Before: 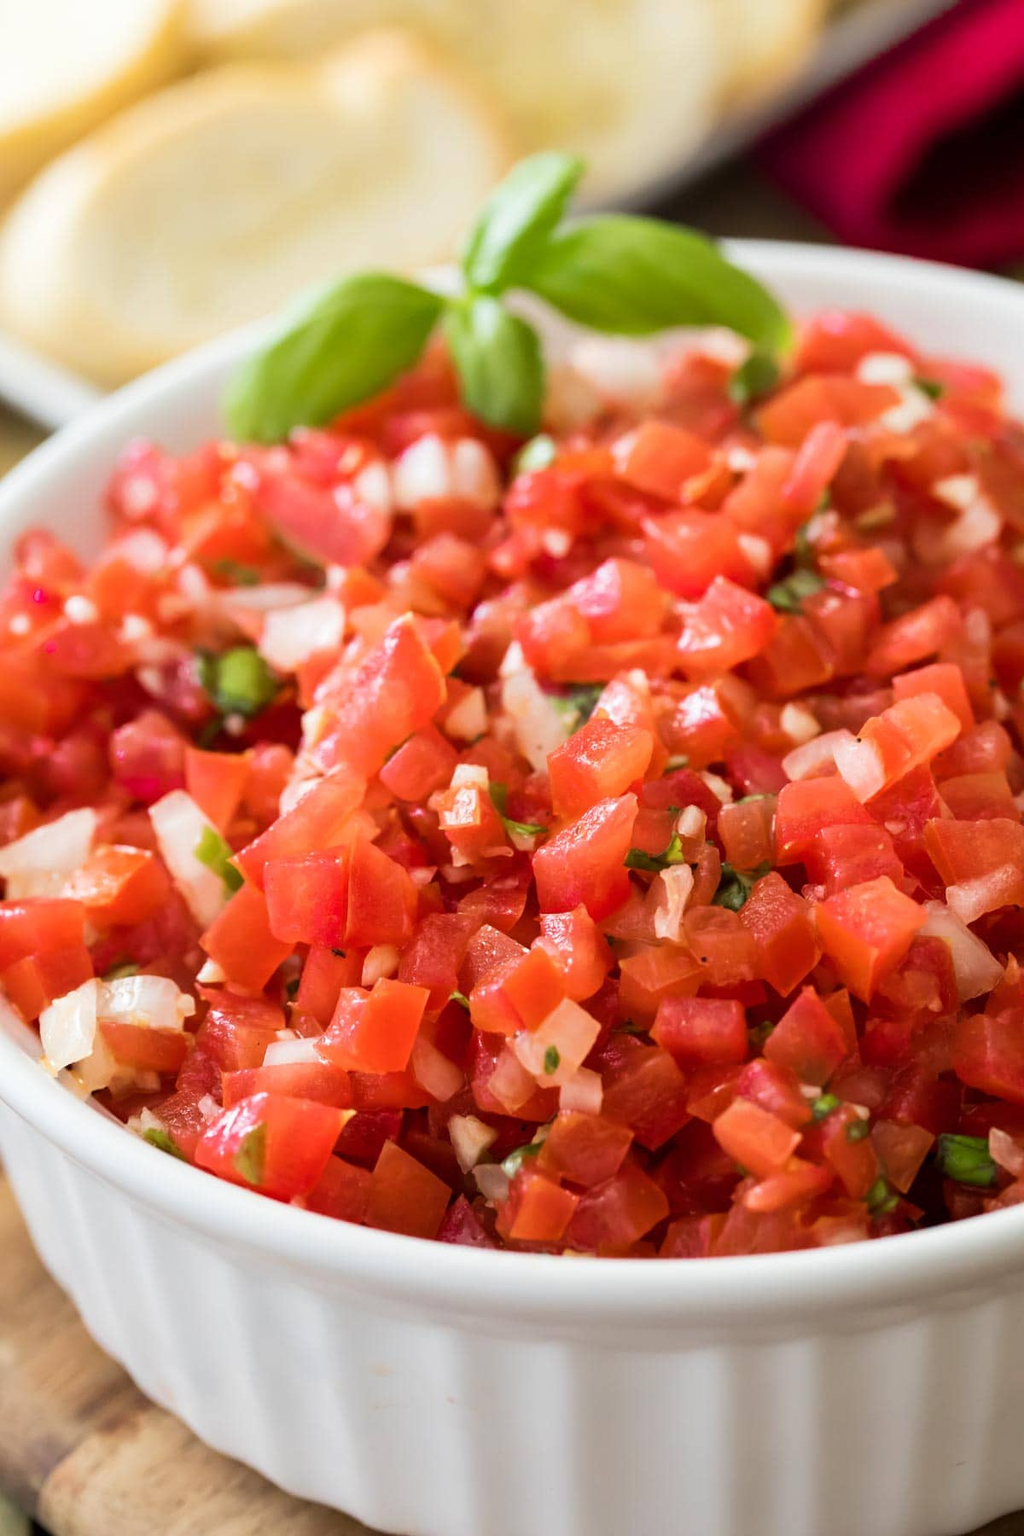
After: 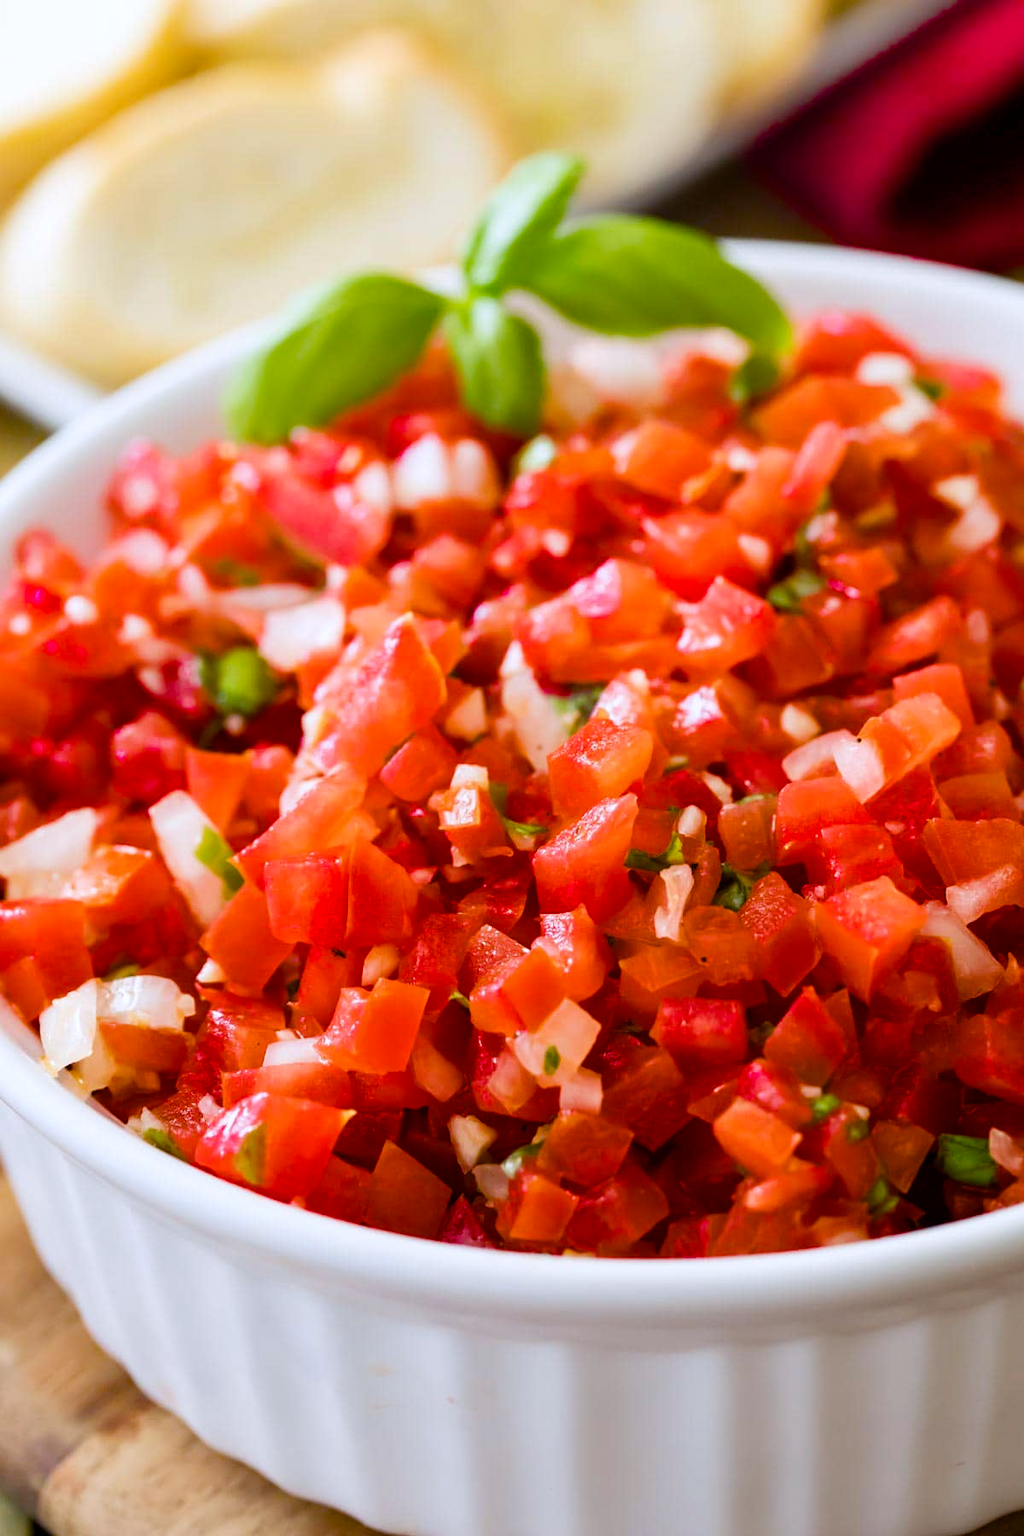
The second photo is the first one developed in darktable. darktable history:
color balance rgb: perceptual saturation grading › global saturation 35%, perceptual saturation grading › highlights -25%, perceptual saturation grading › shadows 50%
white balance: red 0.984, blue 1.059
